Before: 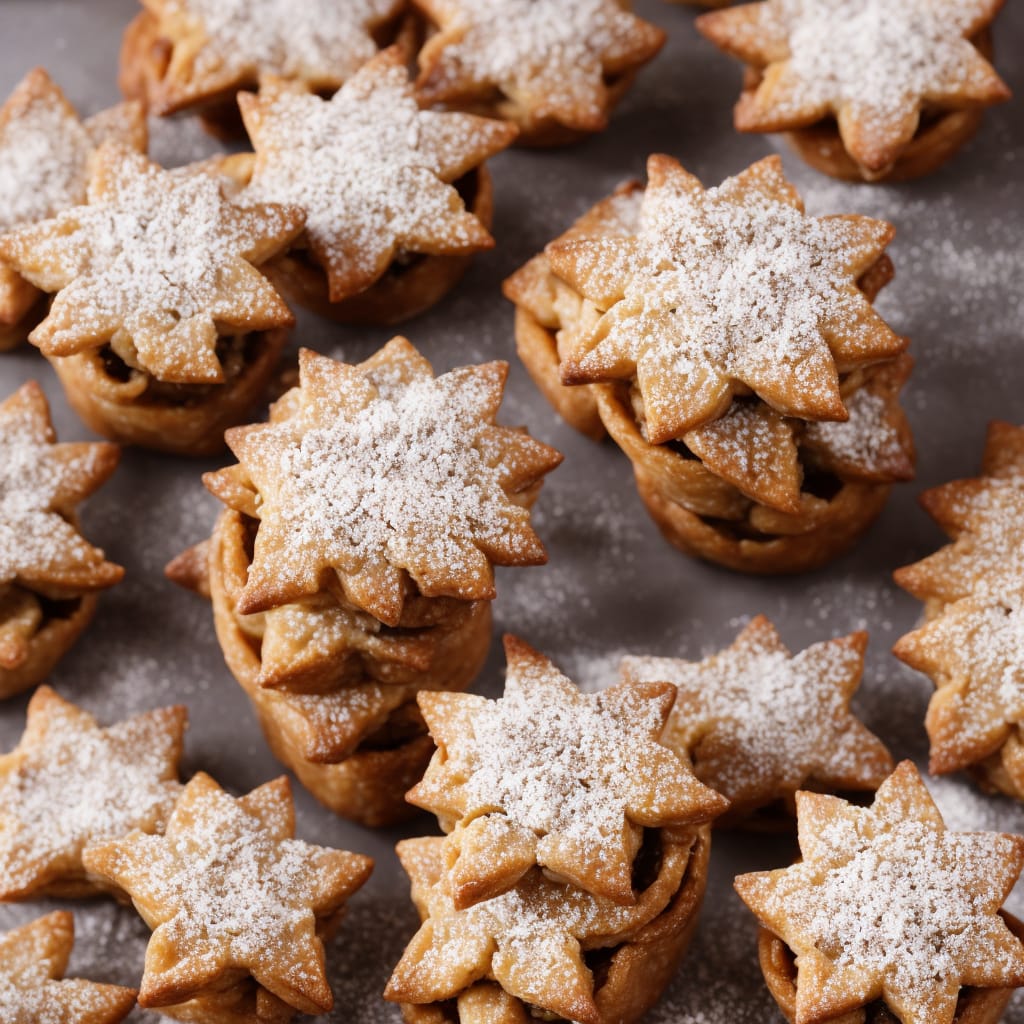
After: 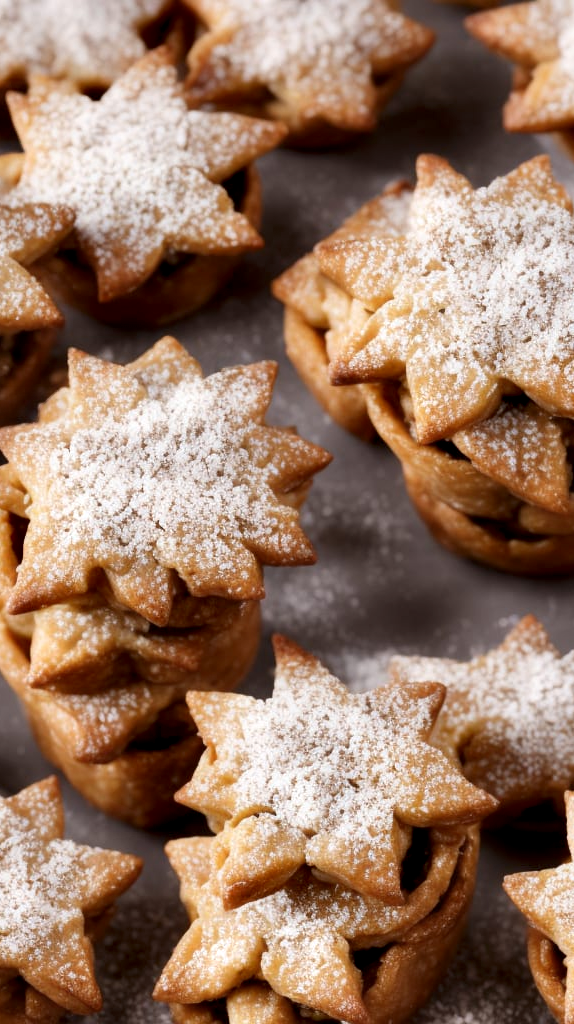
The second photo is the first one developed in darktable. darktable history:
contrast equalizer: y [[0.579, 0.58, 0.505, 0.5, 0.5, 0.5], [0.5 ×6], [0.5 ×6], [0 ×6], [0 ×6]]
crop and rotate: left 22.618%, right 21.233%
